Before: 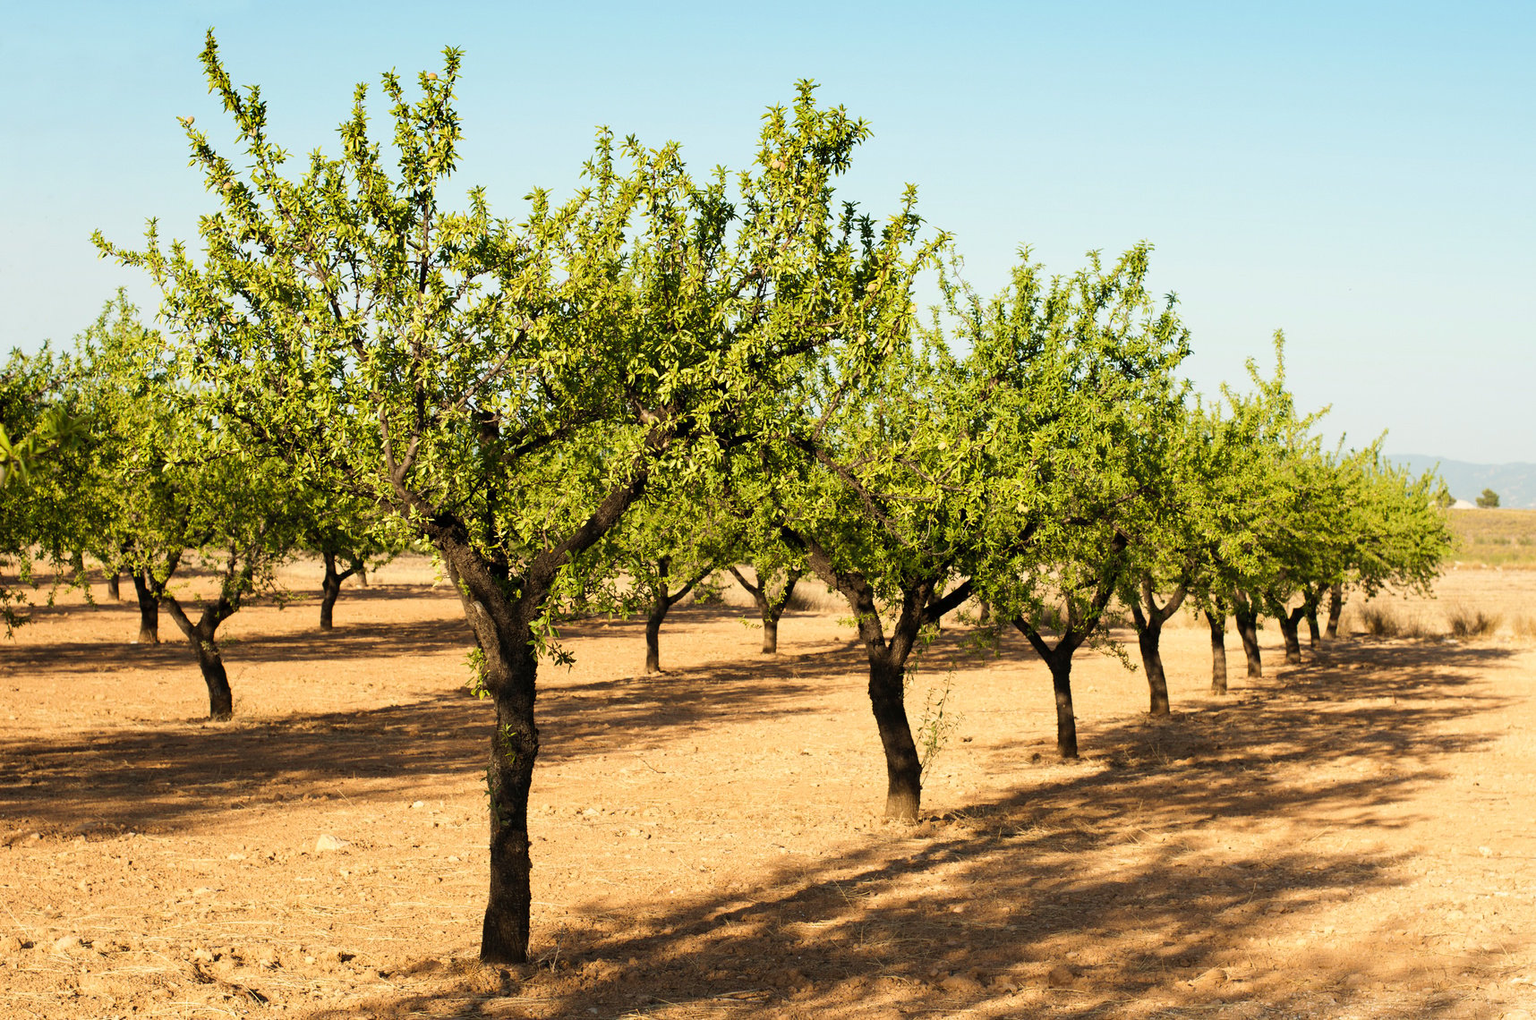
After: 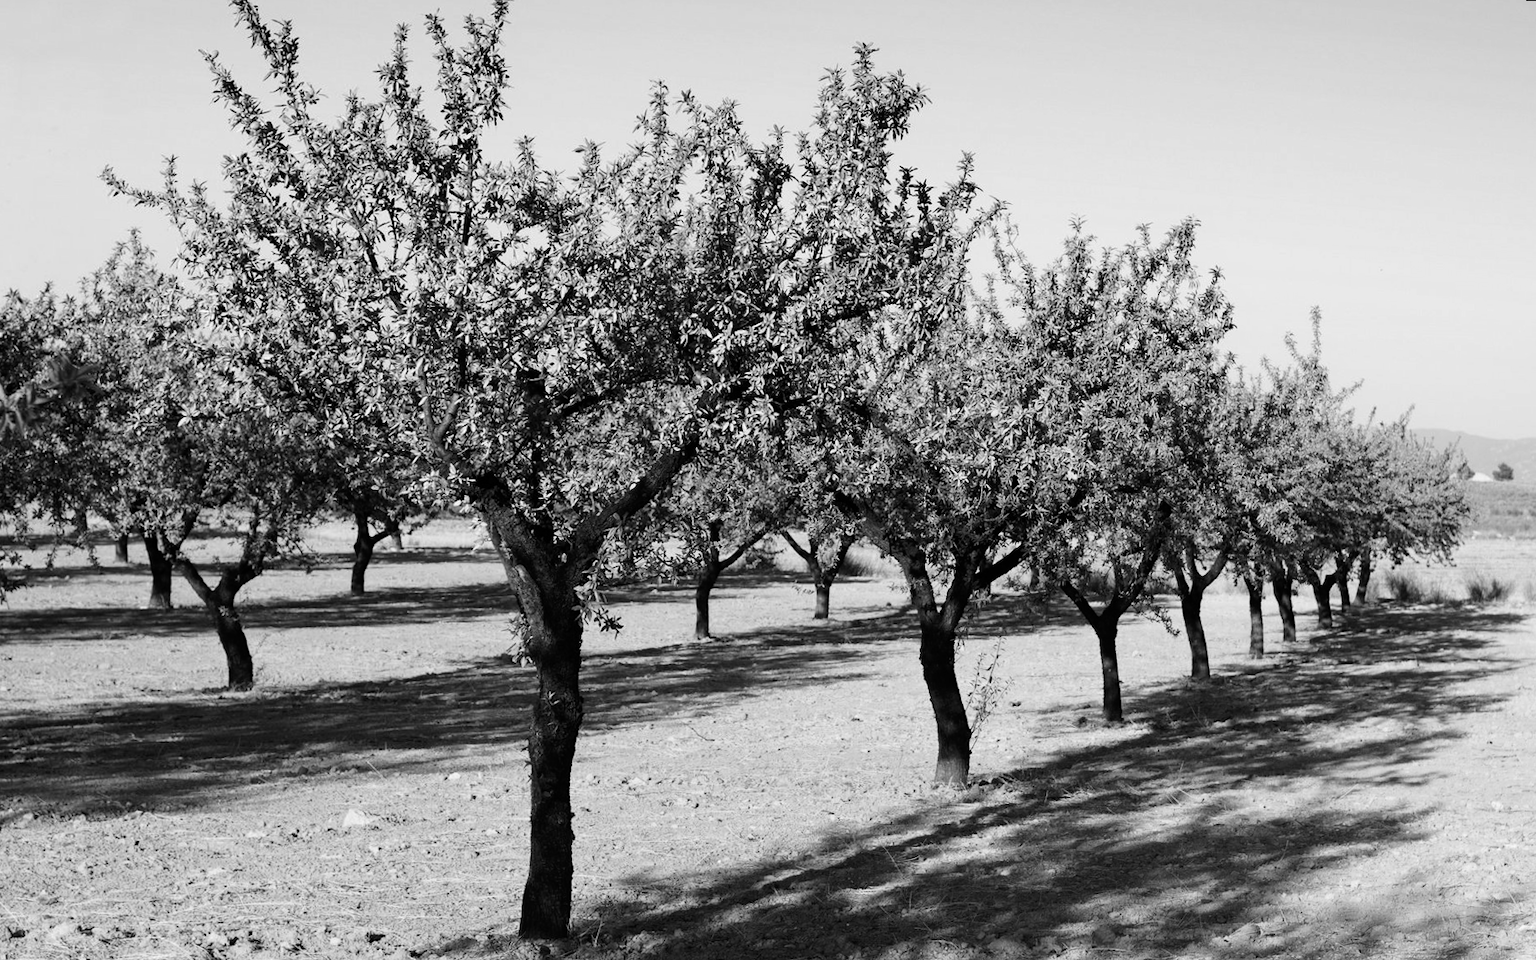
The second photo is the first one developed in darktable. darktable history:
monochrome: on, module defaults
tone curve: curves: ch0 [(0, 0) (0.153, 0.06) (1, 1)], color space Lab, linked channels, preserve colors none
rotate and perspective: rotation 0.679°, lens shift (horizontal) 0.136, crop left 0.009, crop right 0.991, crop top 0.078, crop bottom 0.95
